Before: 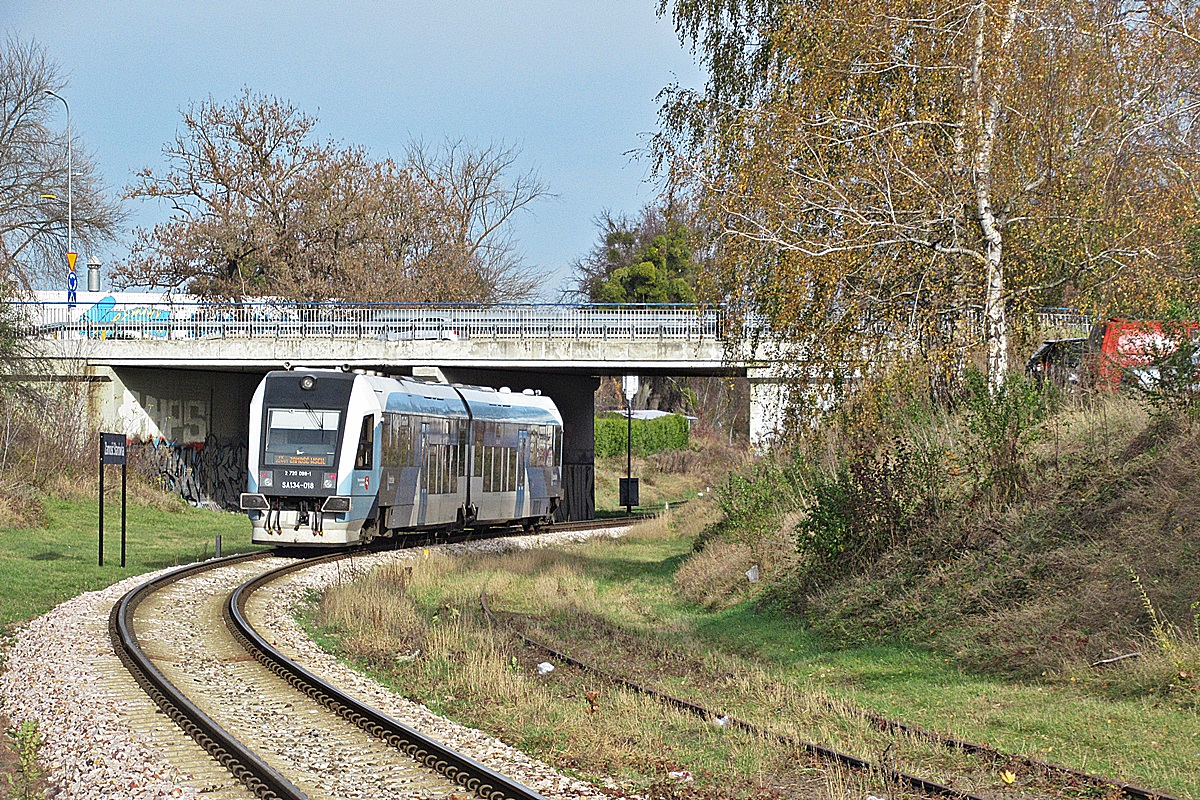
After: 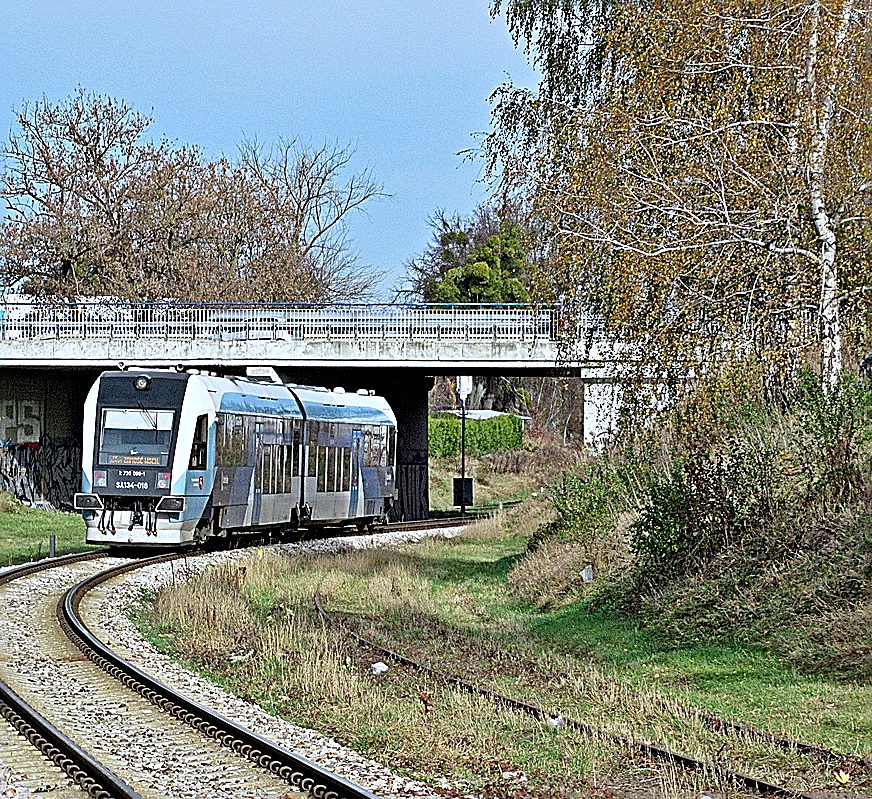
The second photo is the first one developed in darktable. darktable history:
sharpen: radius 2.645, amount 0.668
color calibration: x 0.366, y 0.379, temperature 4399.81 K
crop: left 13.894%, right 13.425%
exposure: black level correction 0.016, exposure -0.009 EV, compensate exposure bias true, compensate highlight preservation false
